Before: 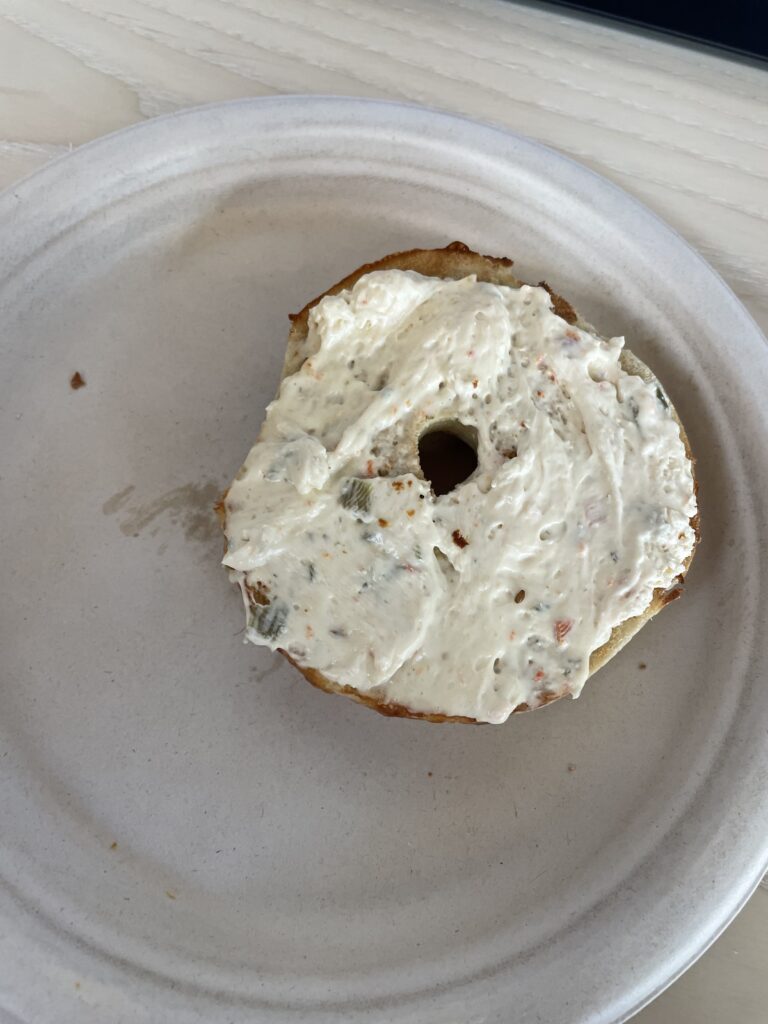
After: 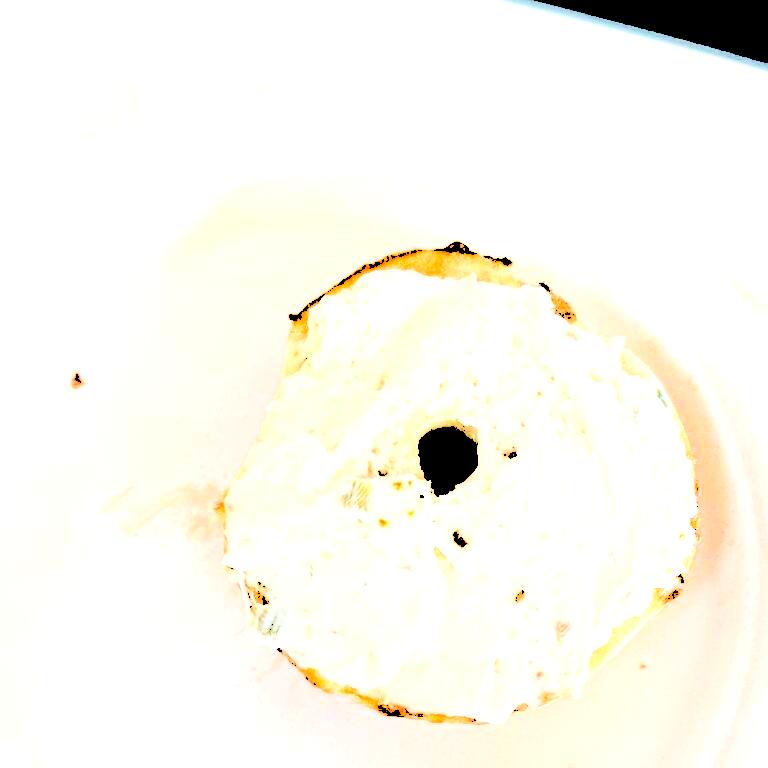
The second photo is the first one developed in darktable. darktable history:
levels: levels [0.246, 0.246, 0.506]
sharpen: radius 2.883, amount 0.868, threshold 47.523
crop: bottom 24.988%
